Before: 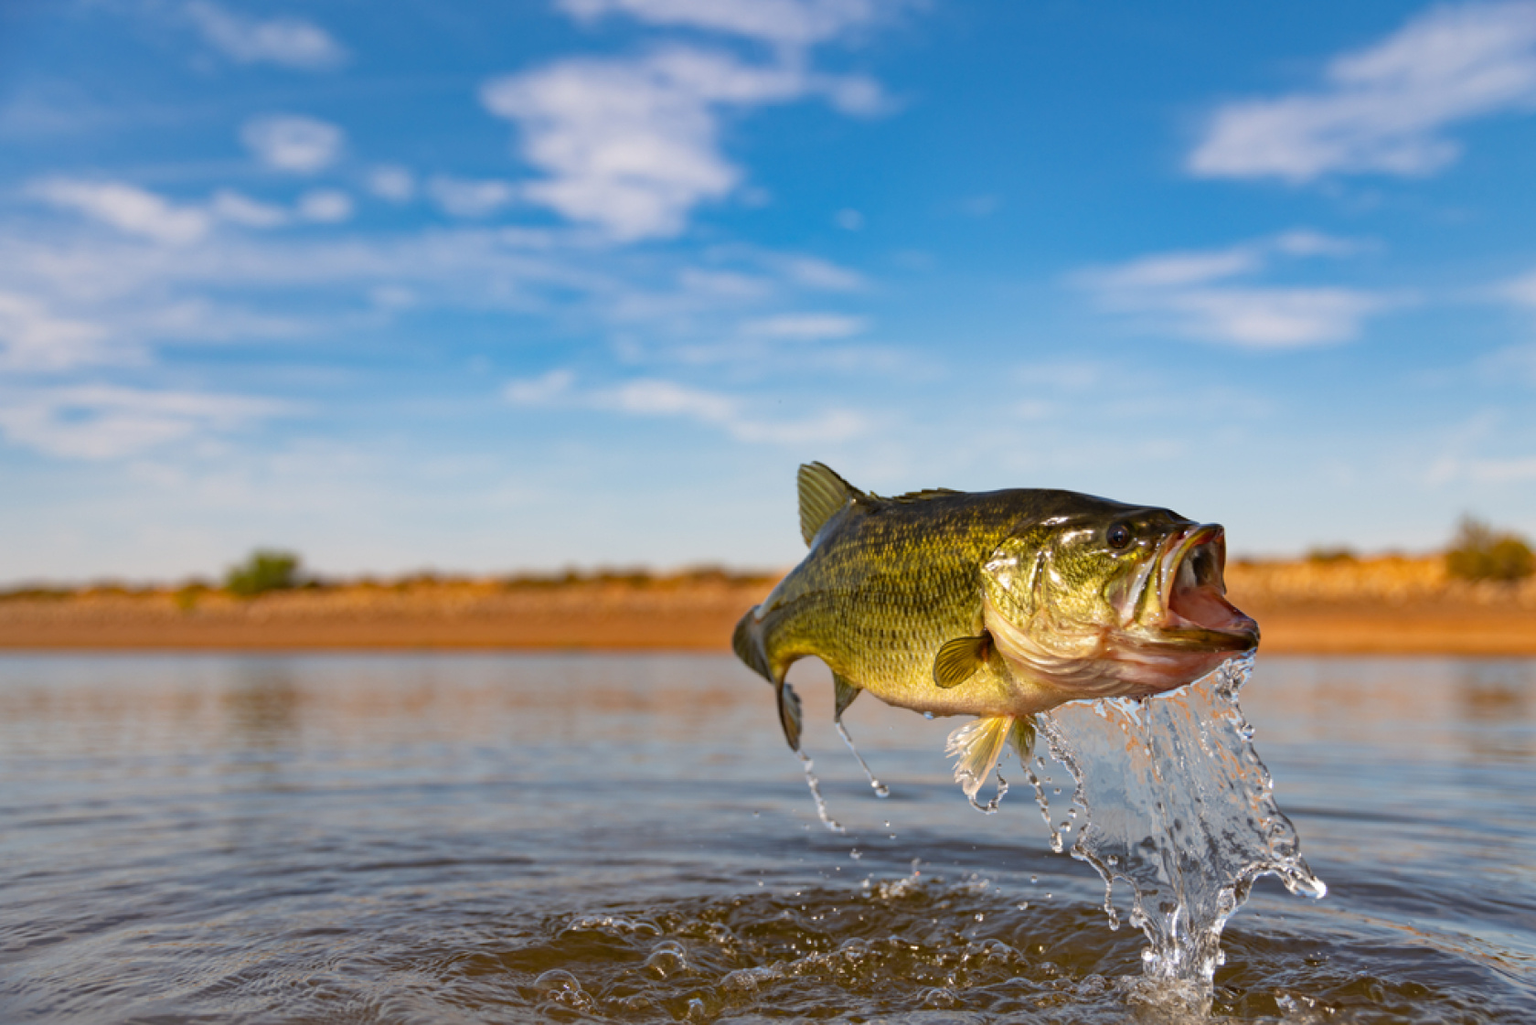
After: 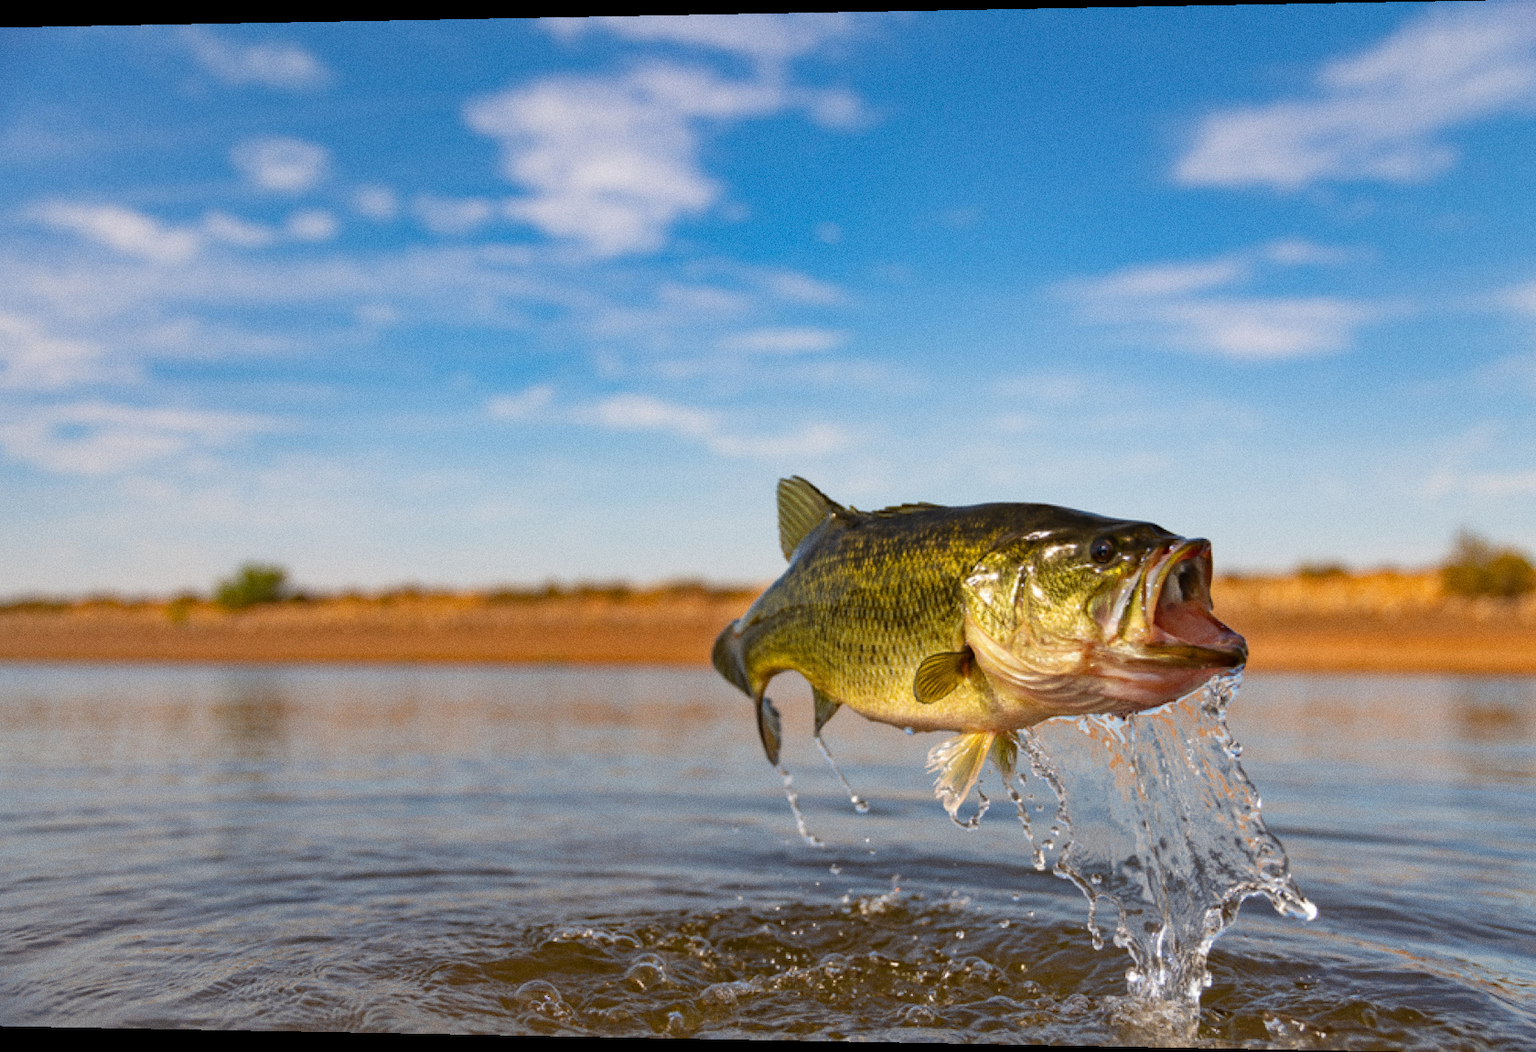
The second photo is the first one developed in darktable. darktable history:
grain: on, module defaults
rotate and perspective: lens shift (horizontal) -0.055, automatic cropping off
